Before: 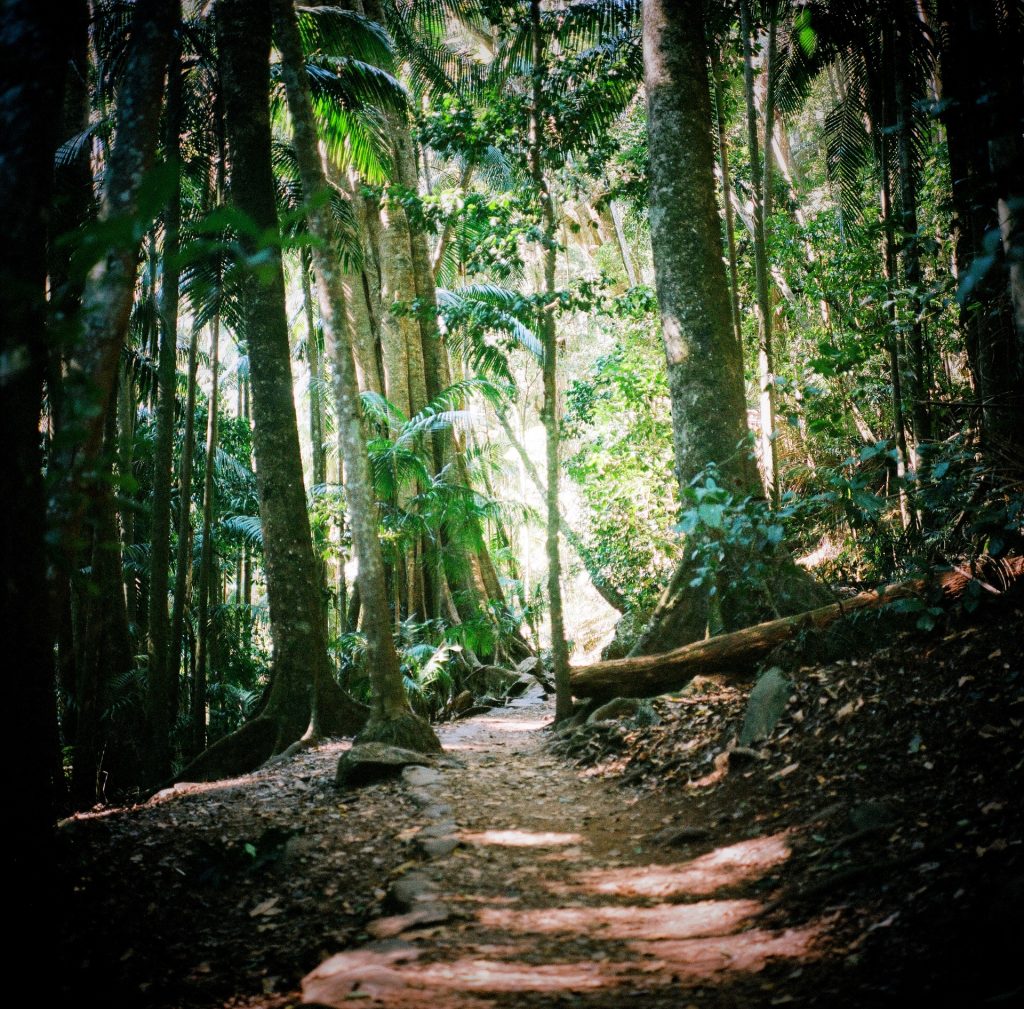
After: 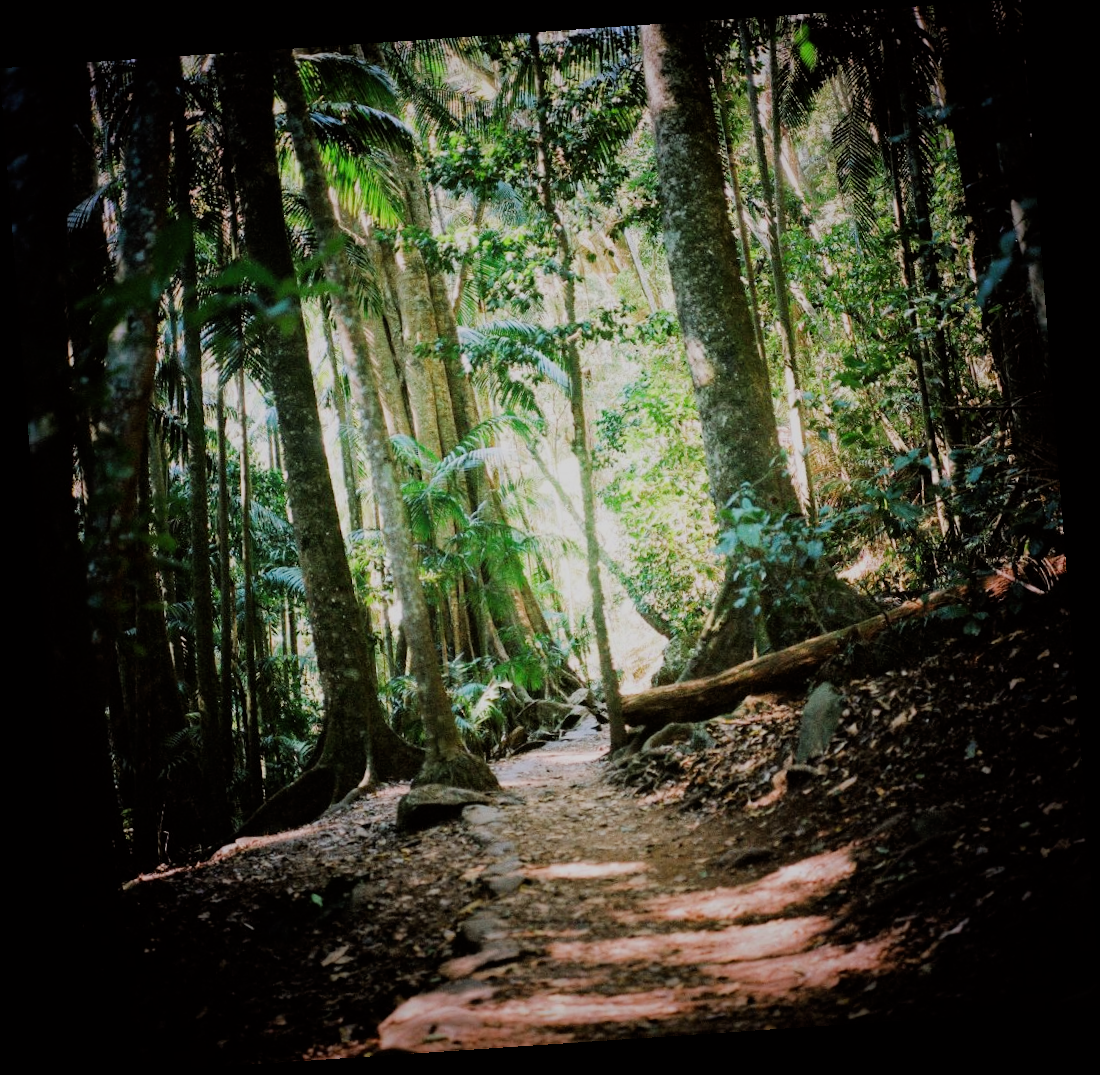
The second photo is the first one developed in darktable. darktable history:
color balance: mode lift, gamma, gain (sRGB), lift [1, 1.049, 1, 1]
rotate and perspective: rotation -4.2°, shear 0.006, automatic cropping off
filmic rgb: black relative exposure -7.65 EV, white relative exposure 4.56 EV, hardness 3.61
